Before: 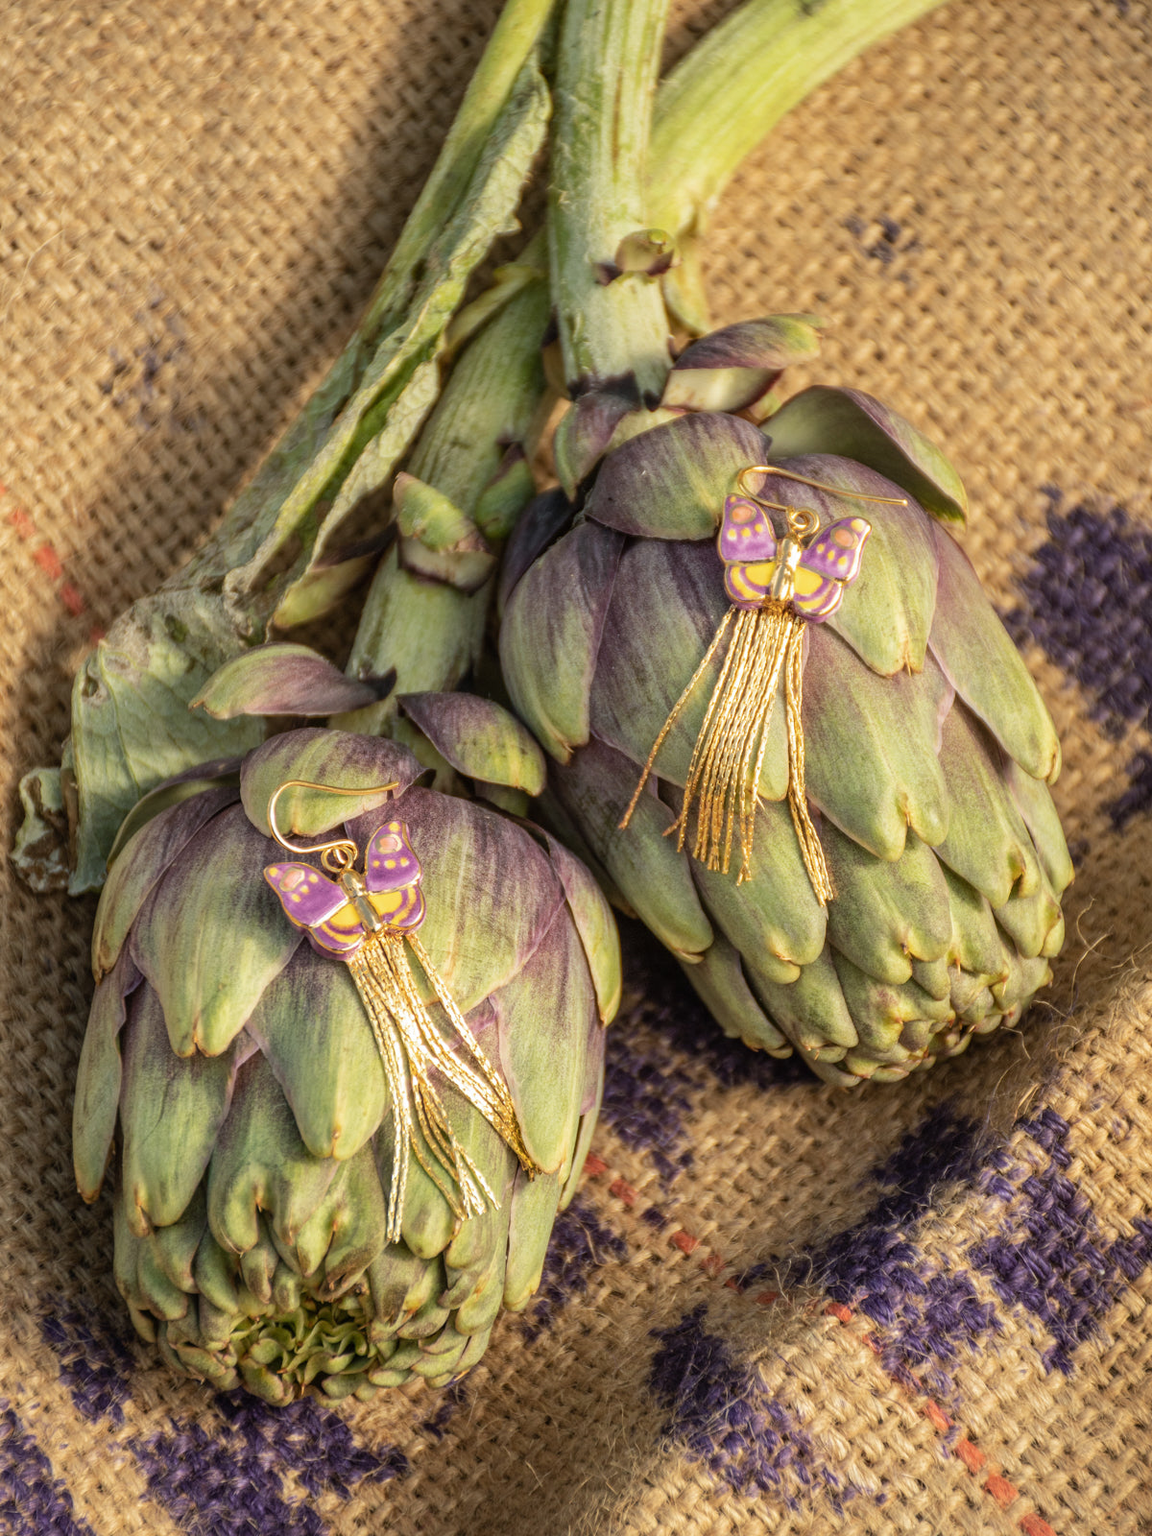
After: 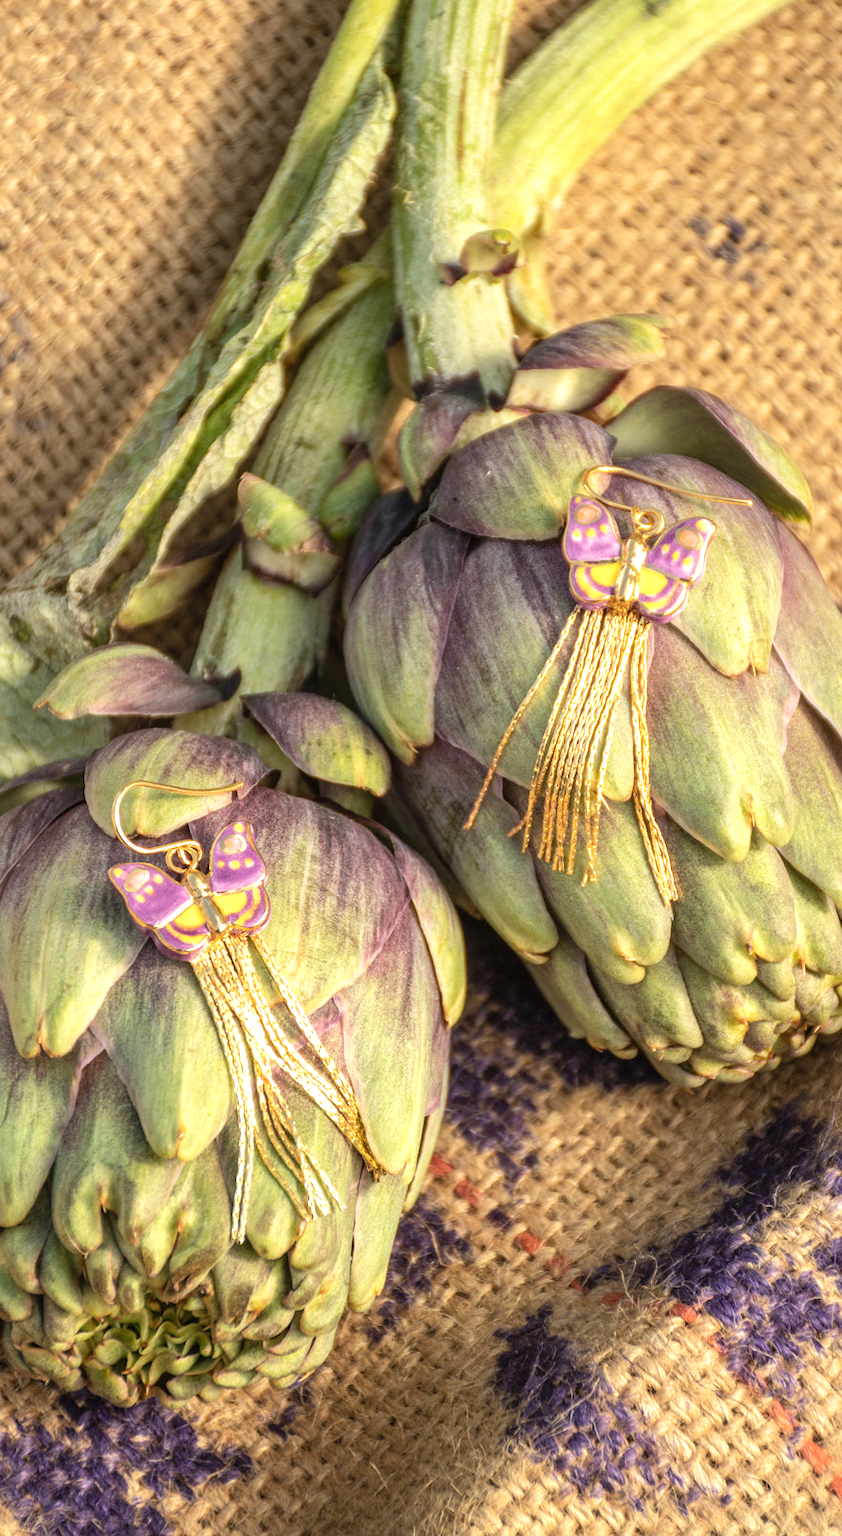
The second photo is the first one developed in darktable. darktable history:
crop: left 13.57%, right 13.338%
exposure: black level correction 0, exposure 0.499 EV, compensate highlight preservation false
